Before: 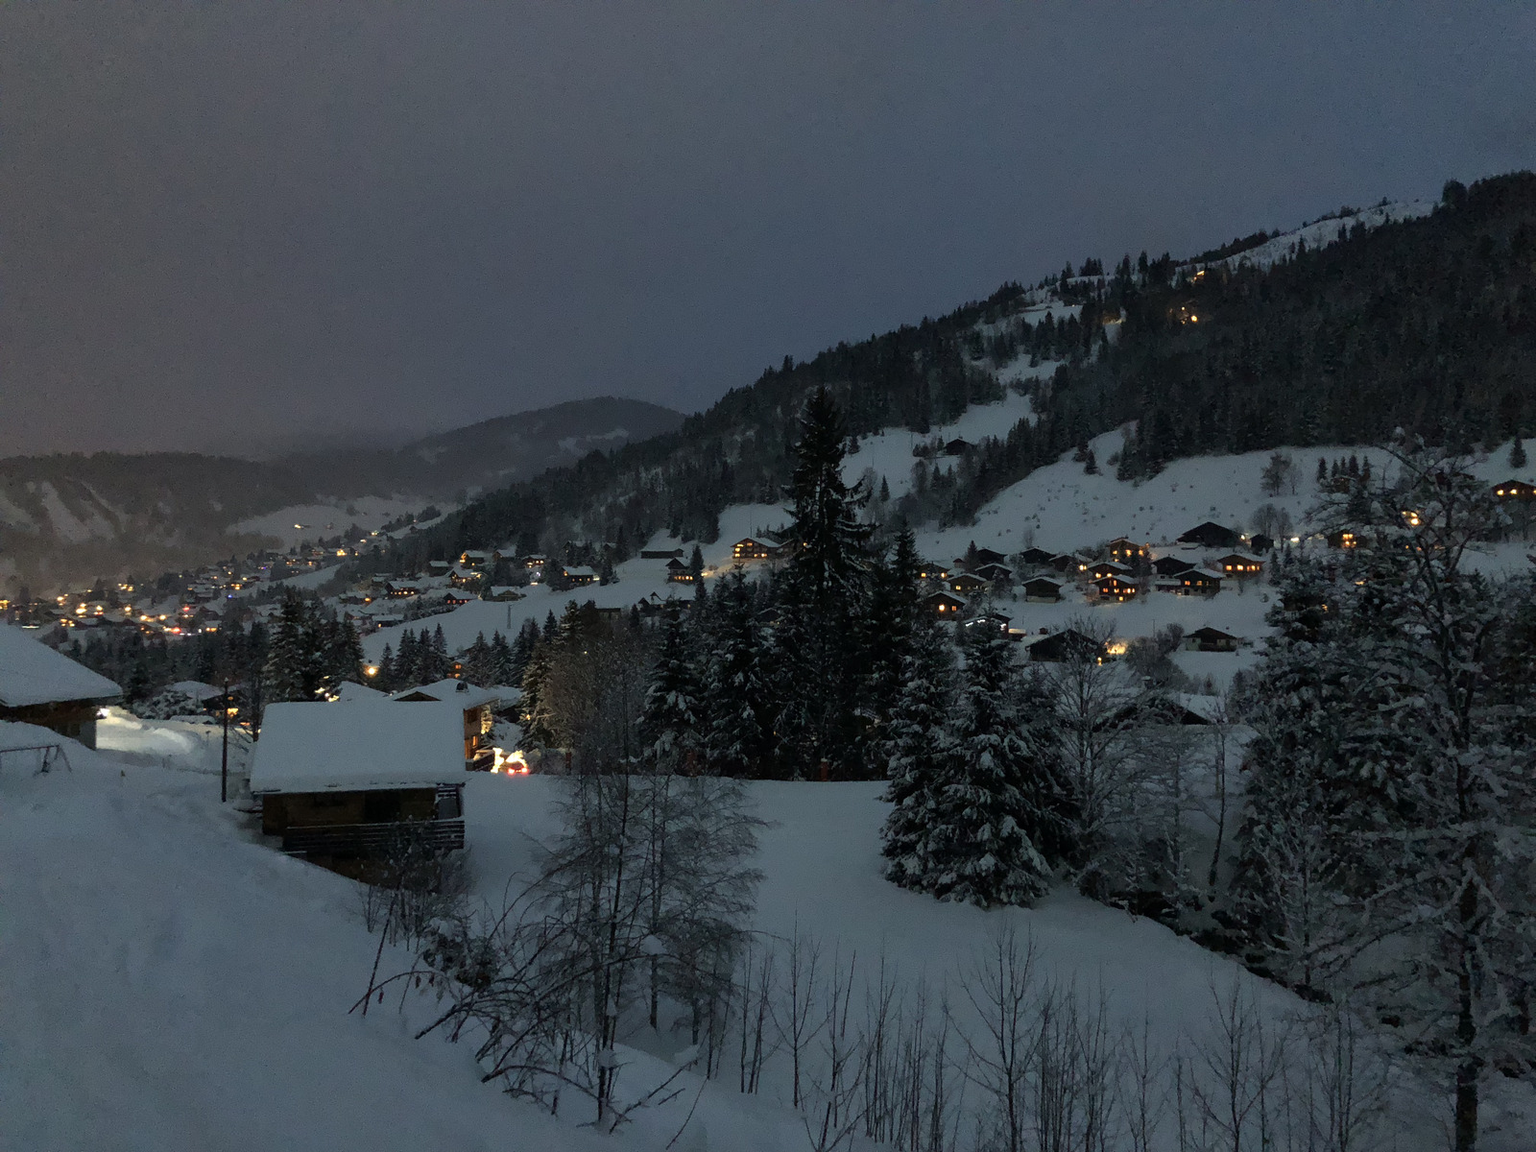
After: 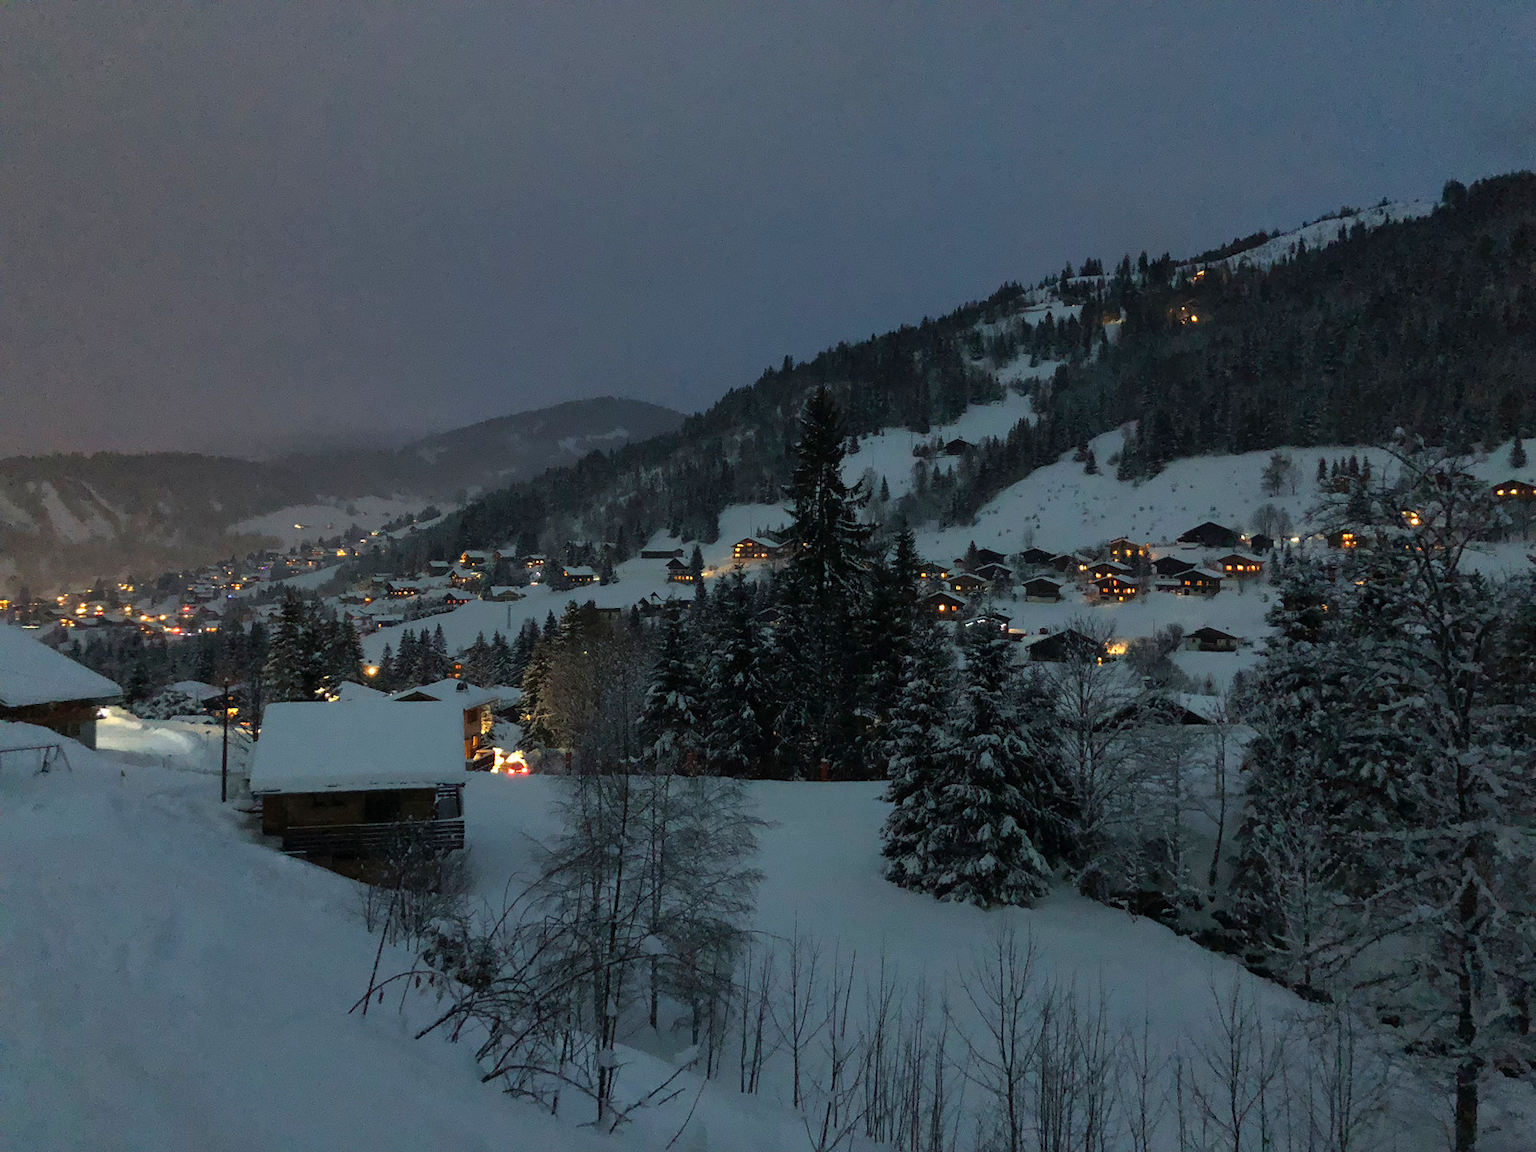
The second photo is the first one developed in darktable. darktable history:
color balance rgb: global vibrance 6.81%, saturation formula JzAzBz (2021)
contrast brightness saturation: contrast 0.03, brightness 0.06, saturation 0.13
